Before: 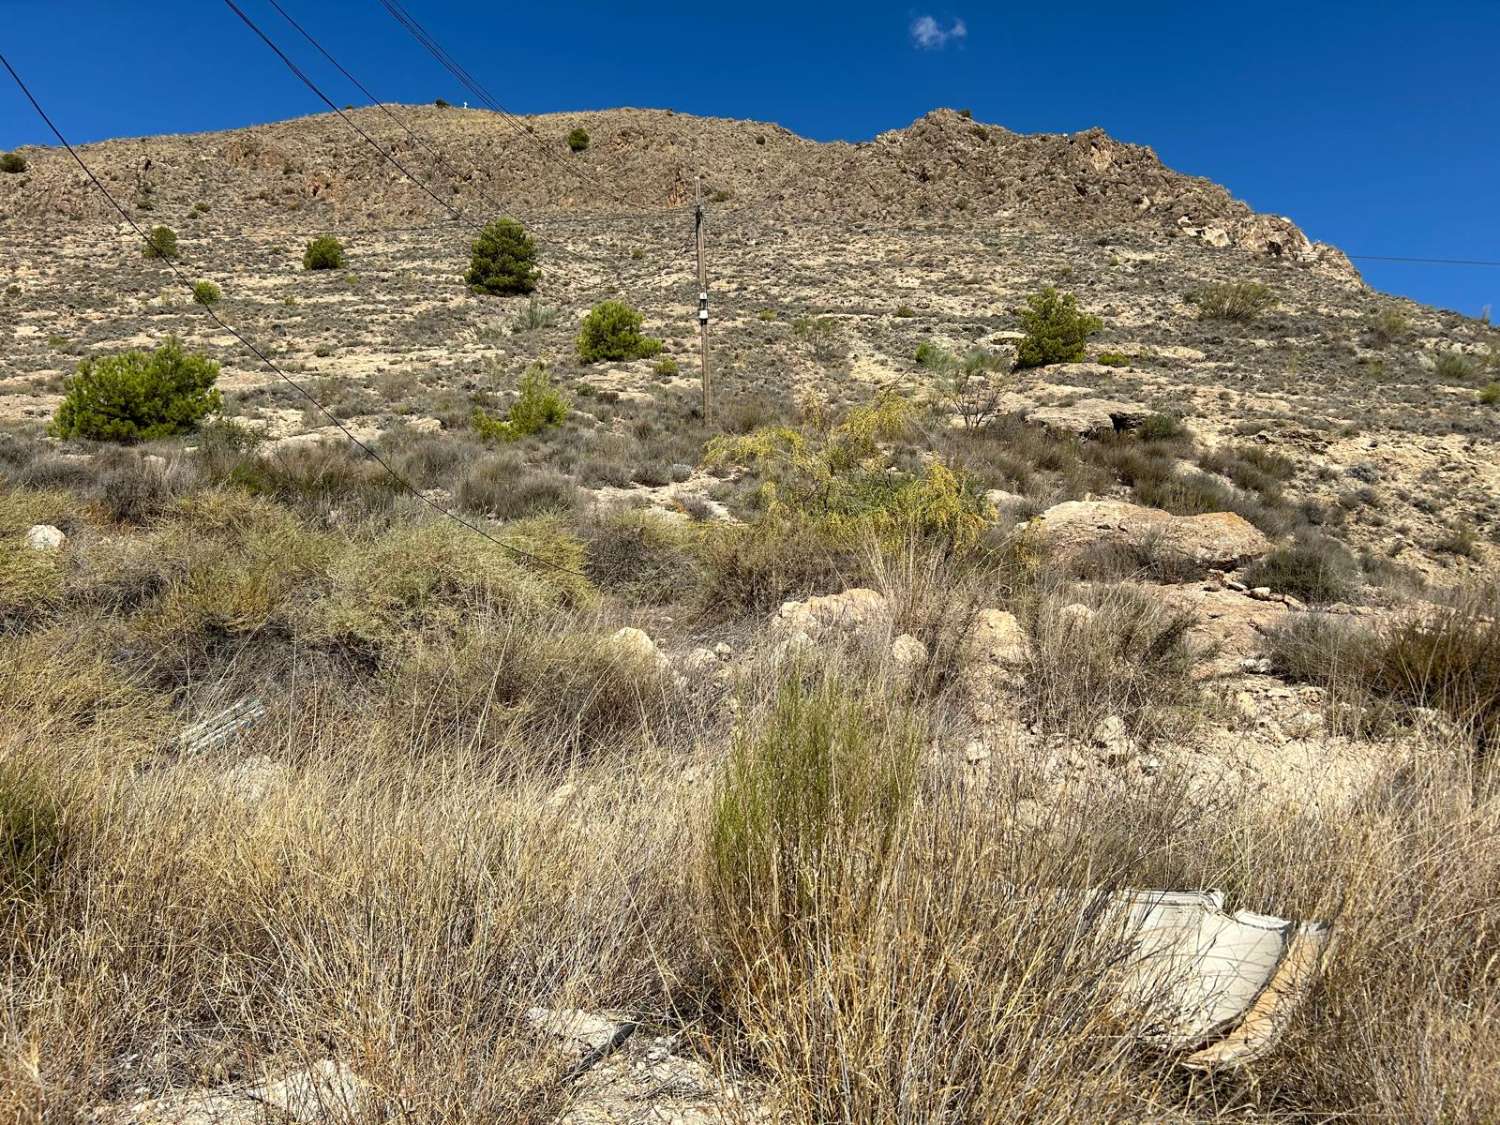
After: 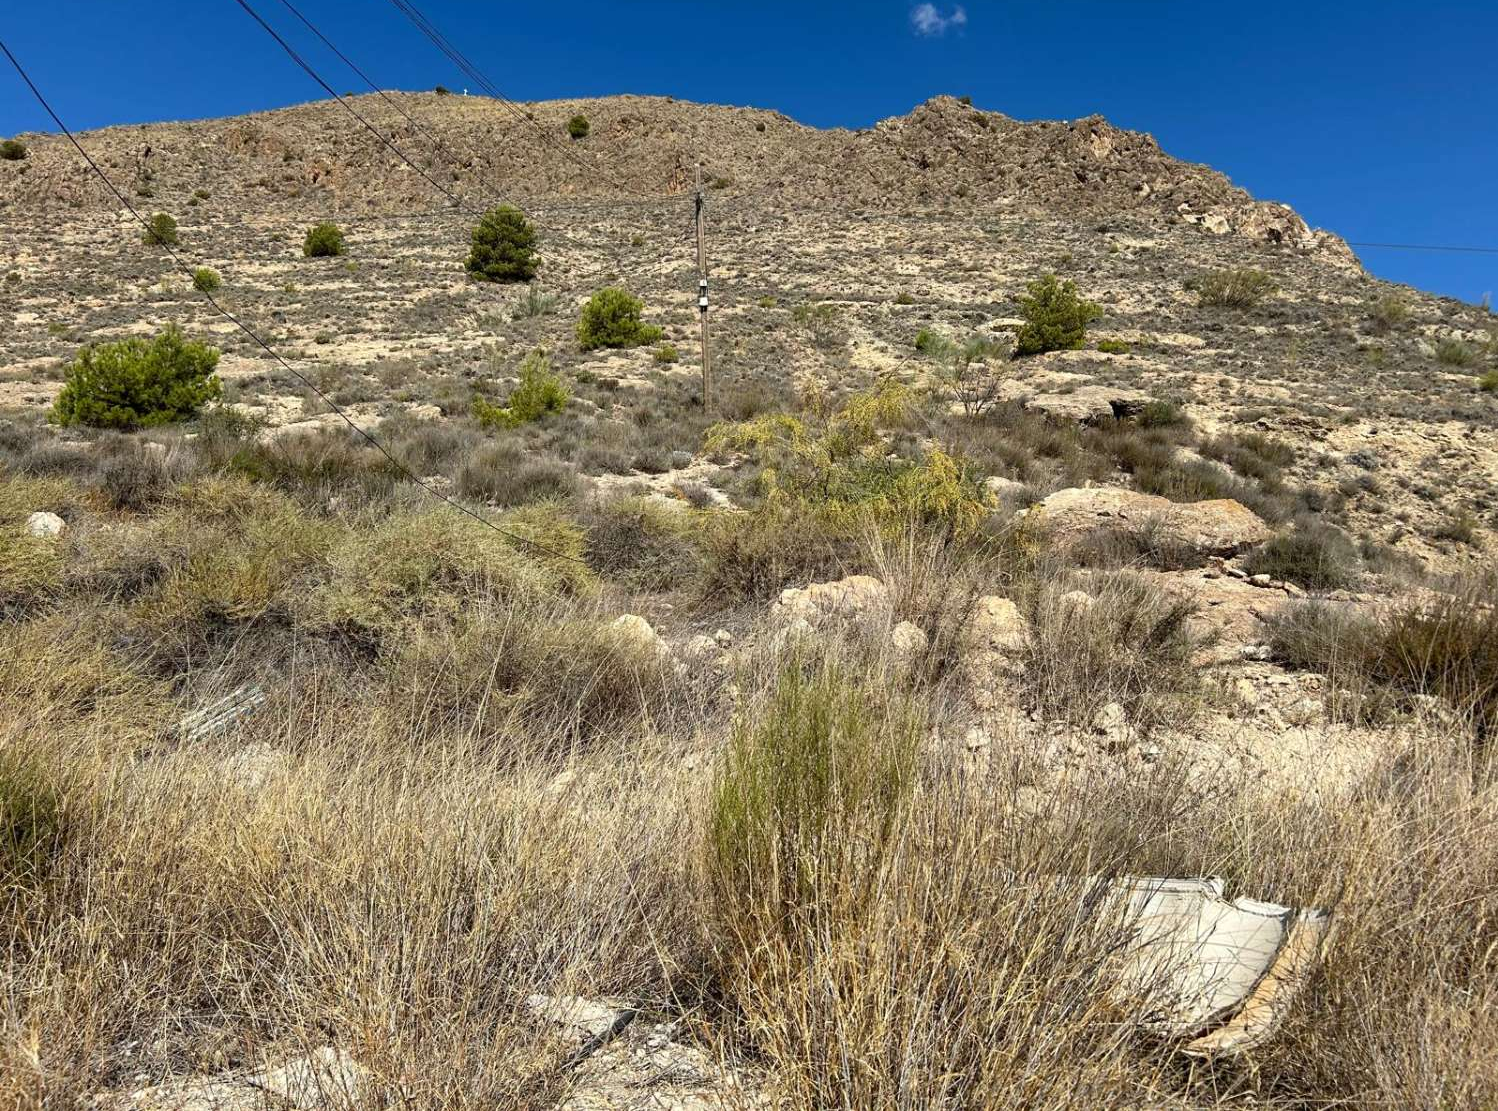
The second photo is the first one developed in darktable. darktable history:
crop: top 1.197%, right 0.104%
